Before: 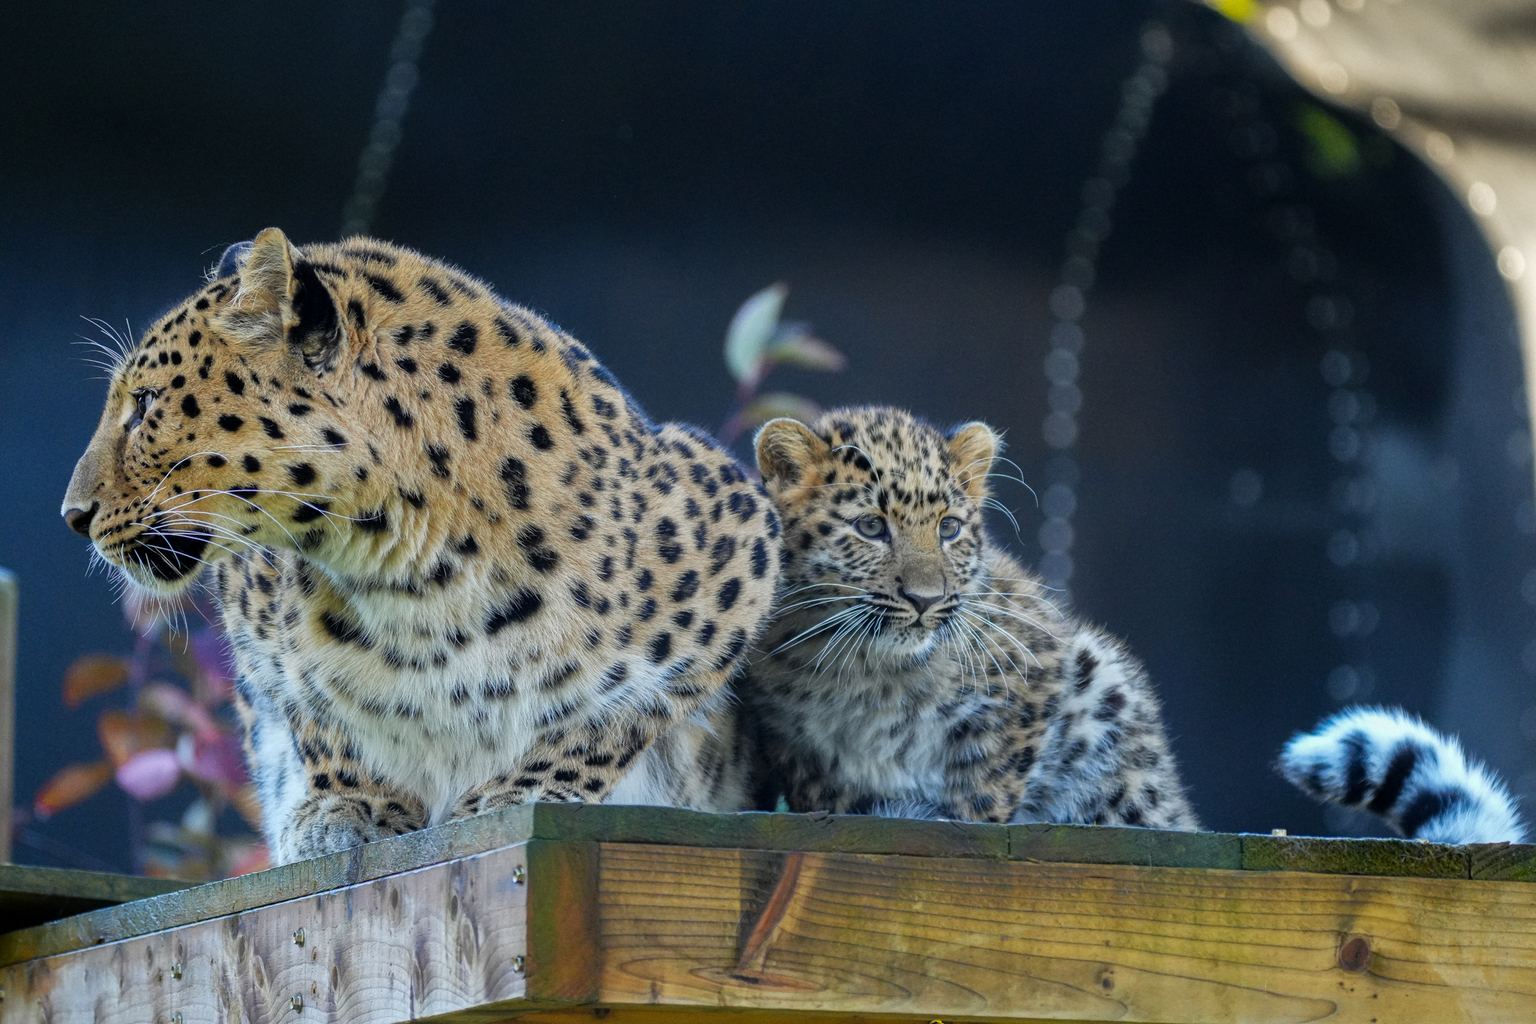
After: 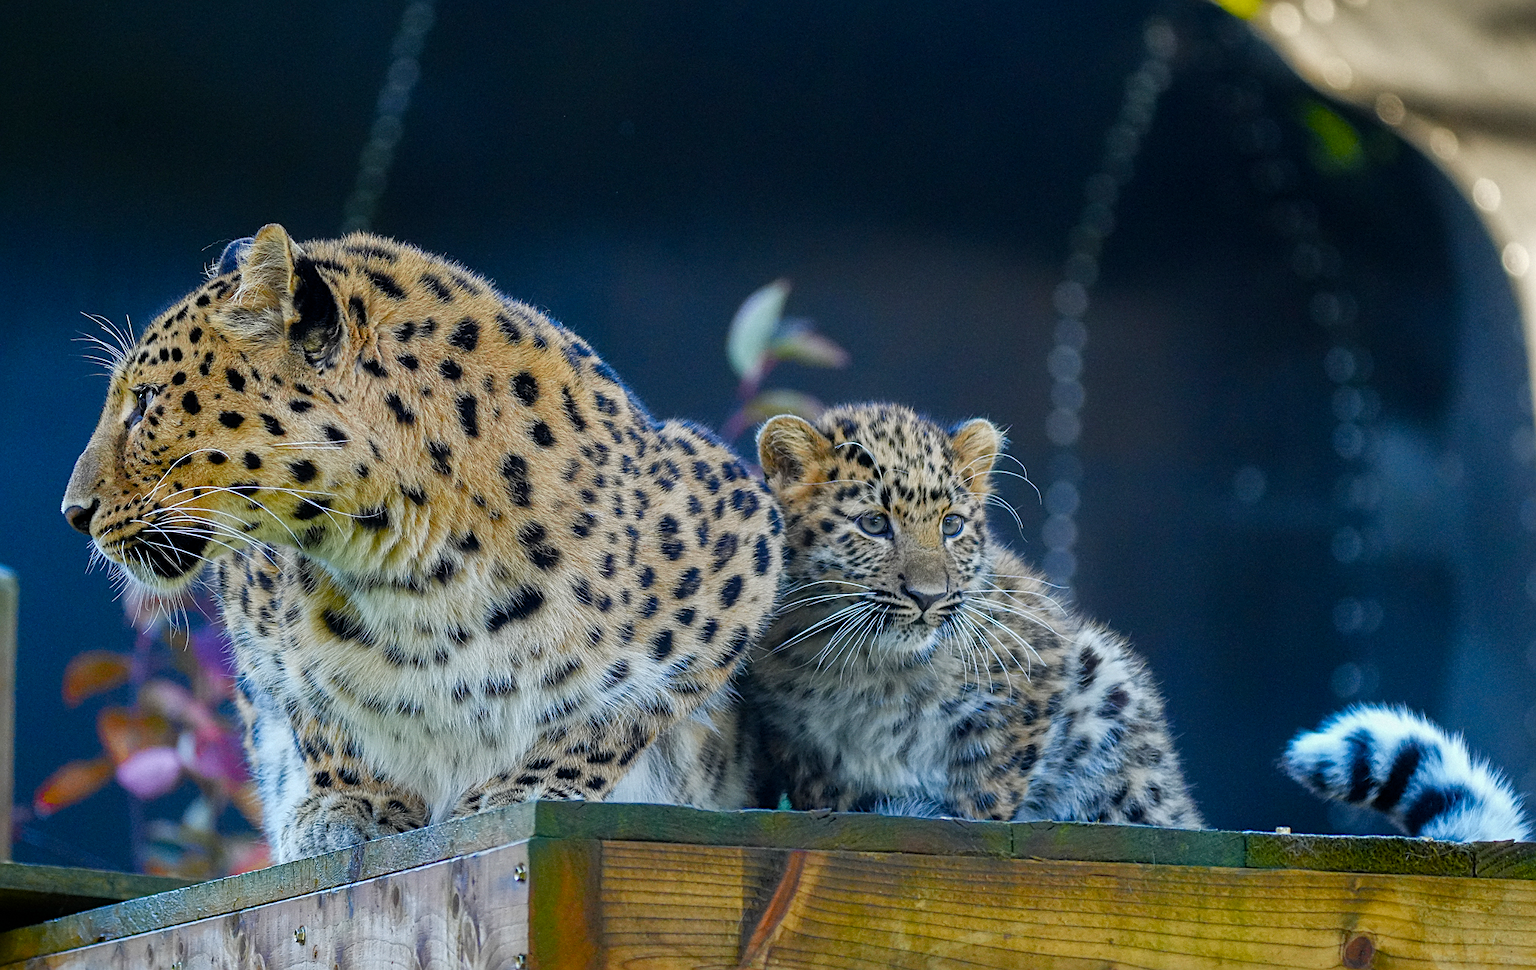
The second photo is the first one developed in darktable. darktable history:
sharpen: on, module defaults
crop: top 0.448%, right 0.264%, bottom 5.045%
color balance rgb: perceptual saturation grading › global saturation 20%, perceptual saturation grading › highlights -25%, perceptual saturation grading › shadows 50%
